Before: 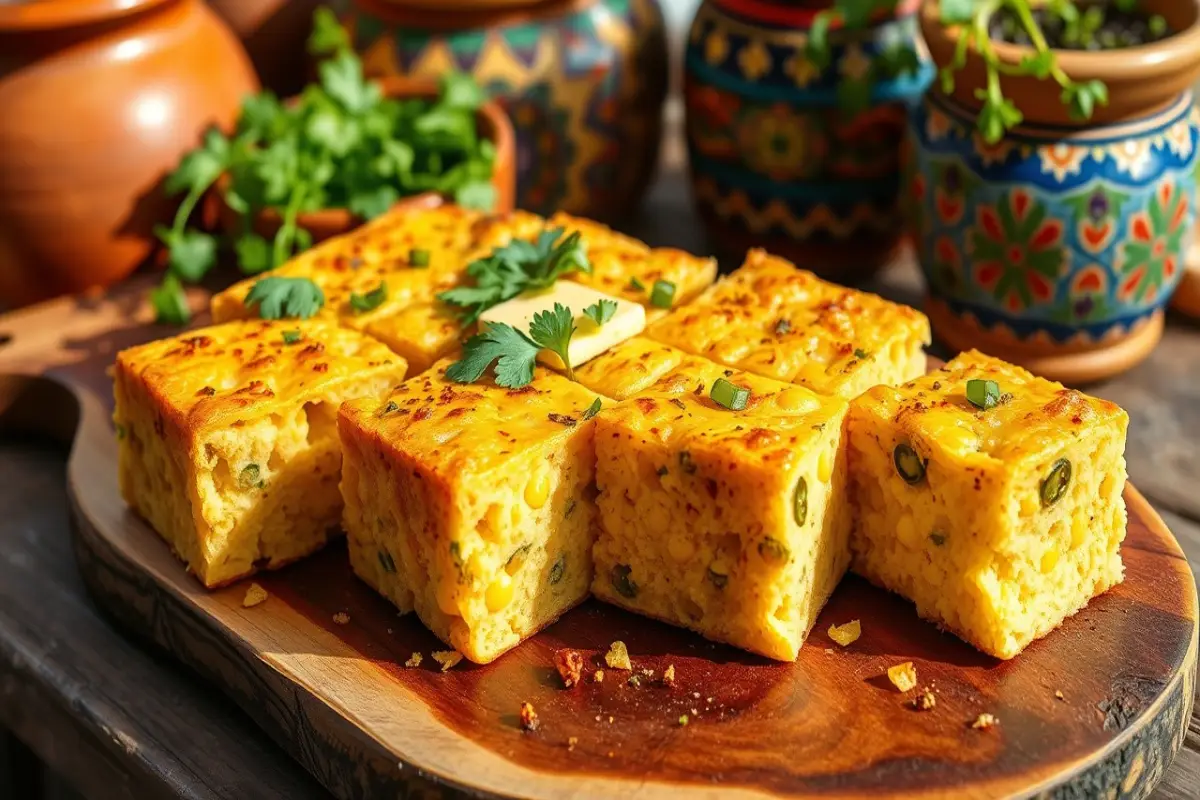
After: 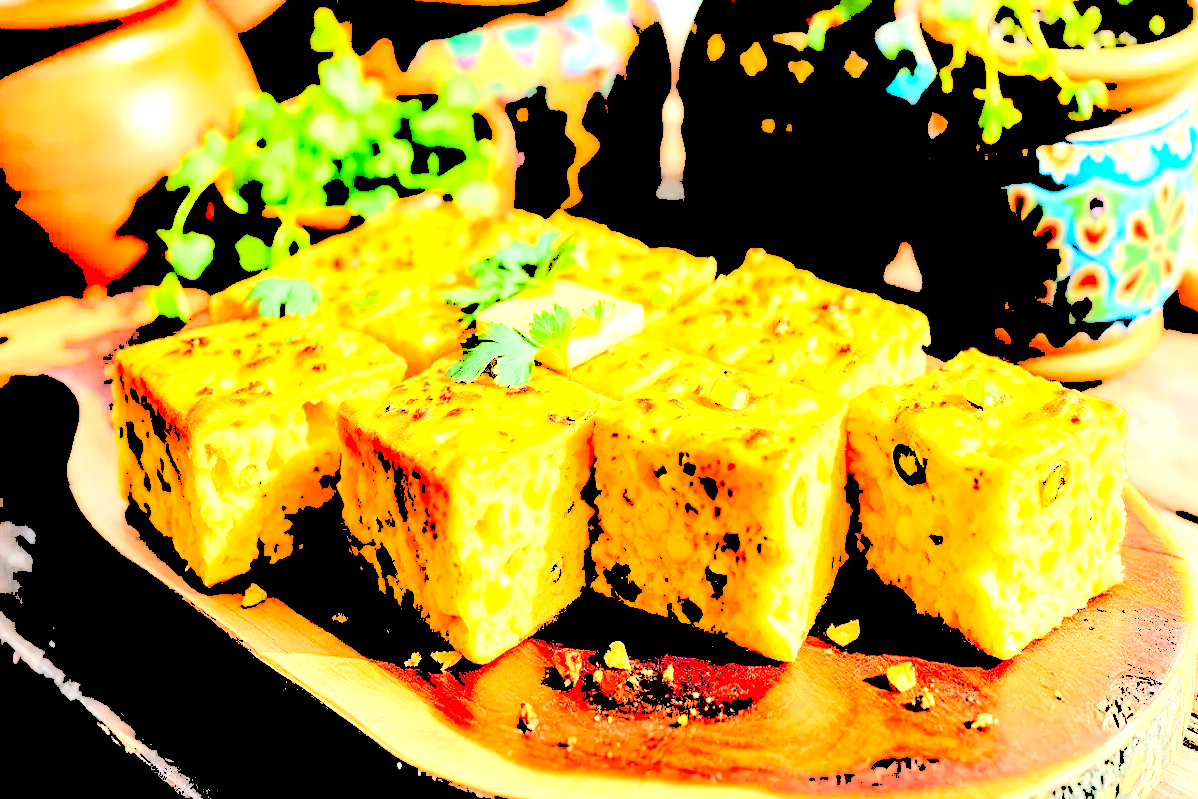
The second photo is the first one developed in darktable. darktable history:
levels: levels [0.246, 0.246, 0.506]
crop and rotate: left 0.126%
local contrast: mode bilateral grid, contrast 20, coarseness 50, detail 120%, midtone range 0.2
